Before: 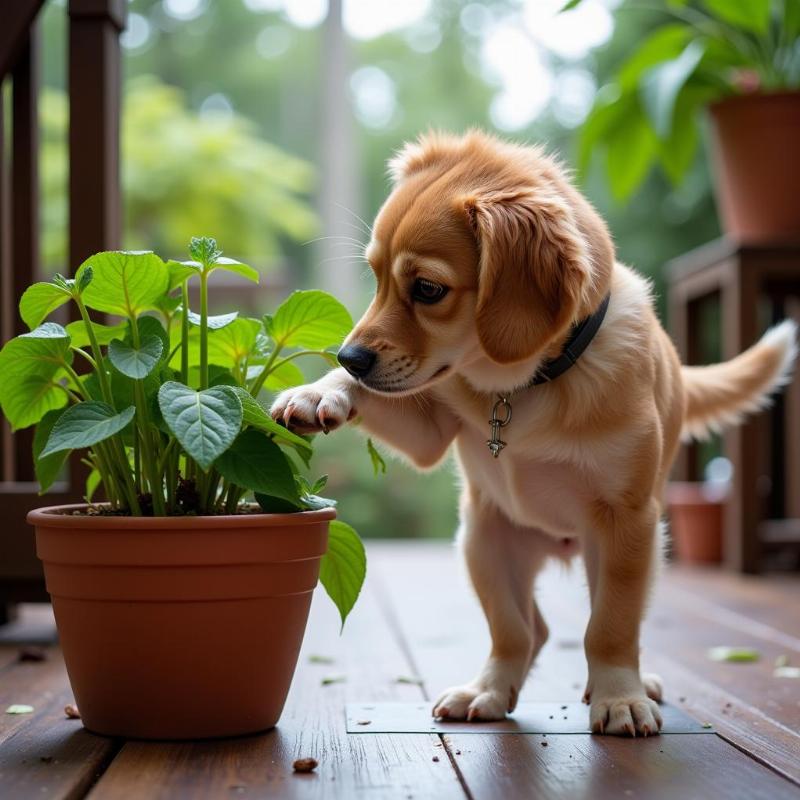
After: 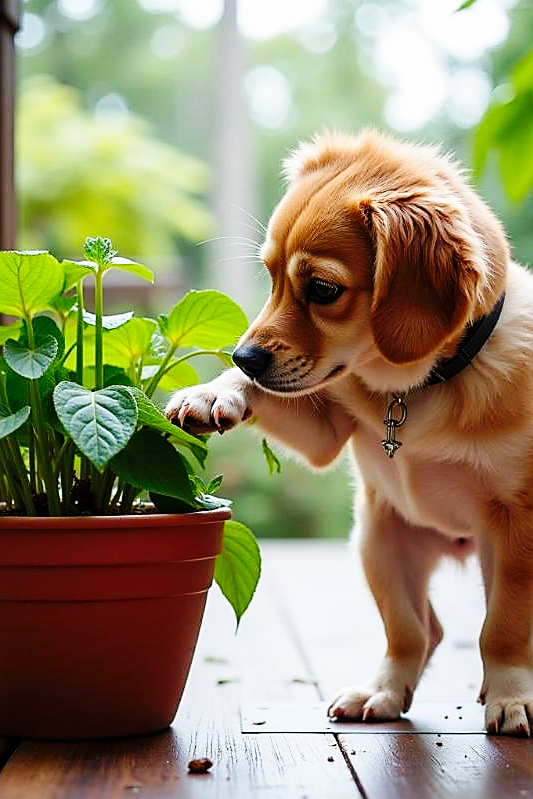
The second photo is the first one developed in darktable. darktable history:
crop and rotate: left 13.371%, right 20.003%
sharpen: radius 1.357, amount 1.265, threshold 0.839
base curve: curves: ch0 [(0, 0) (0.036, 0.025) (0.121, 0.166) (0.206, 0.329) (0.605, 0.79) (1, 1)], preserve colors none
